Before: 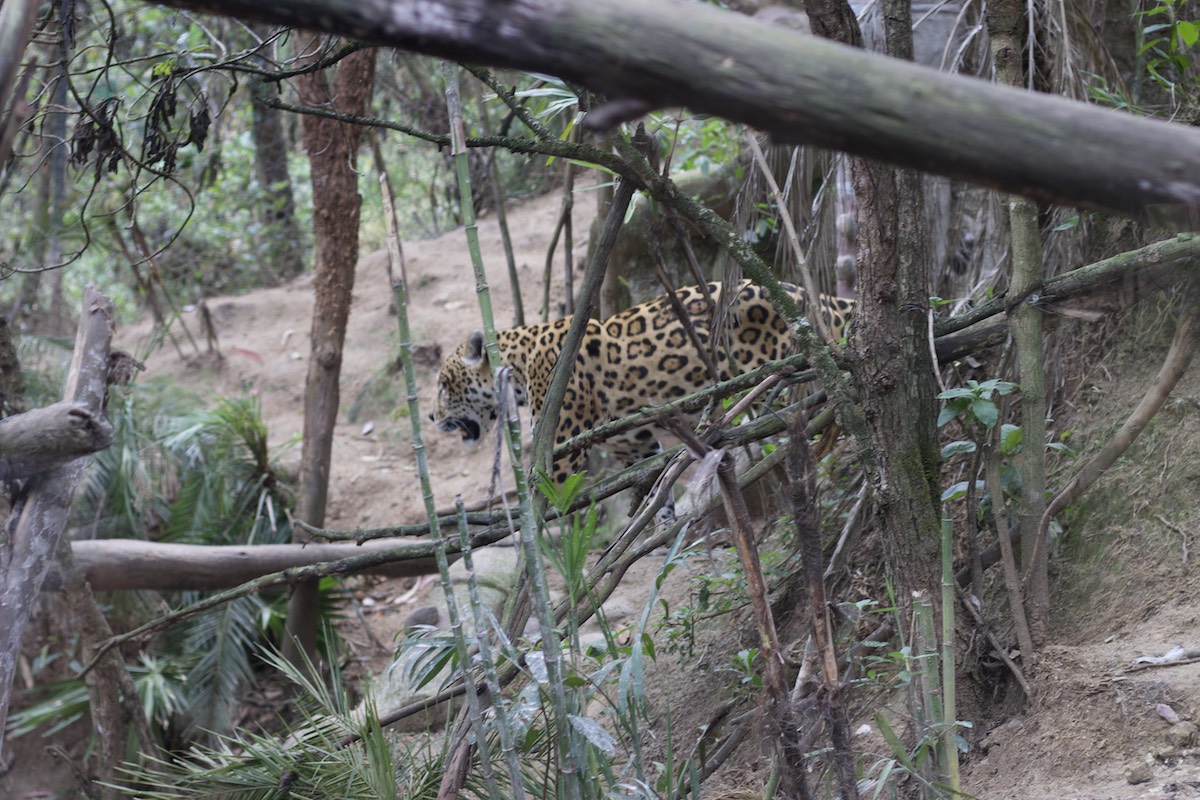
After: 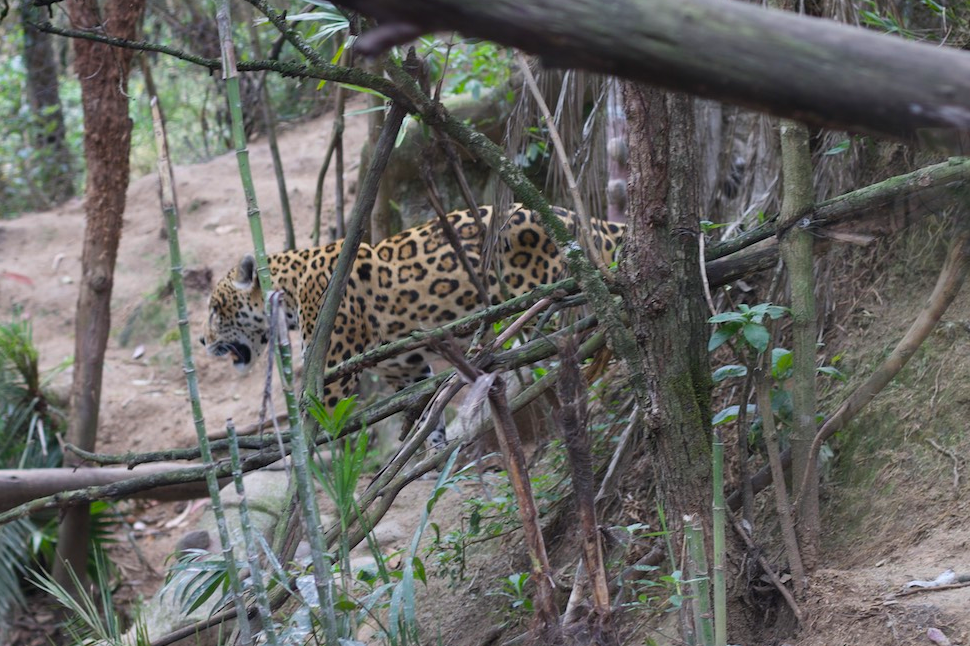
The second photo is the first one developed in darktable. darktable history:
crop: left 19.159%, top 9.58%, bottom 9.58%
color balance: output saturation 110%
